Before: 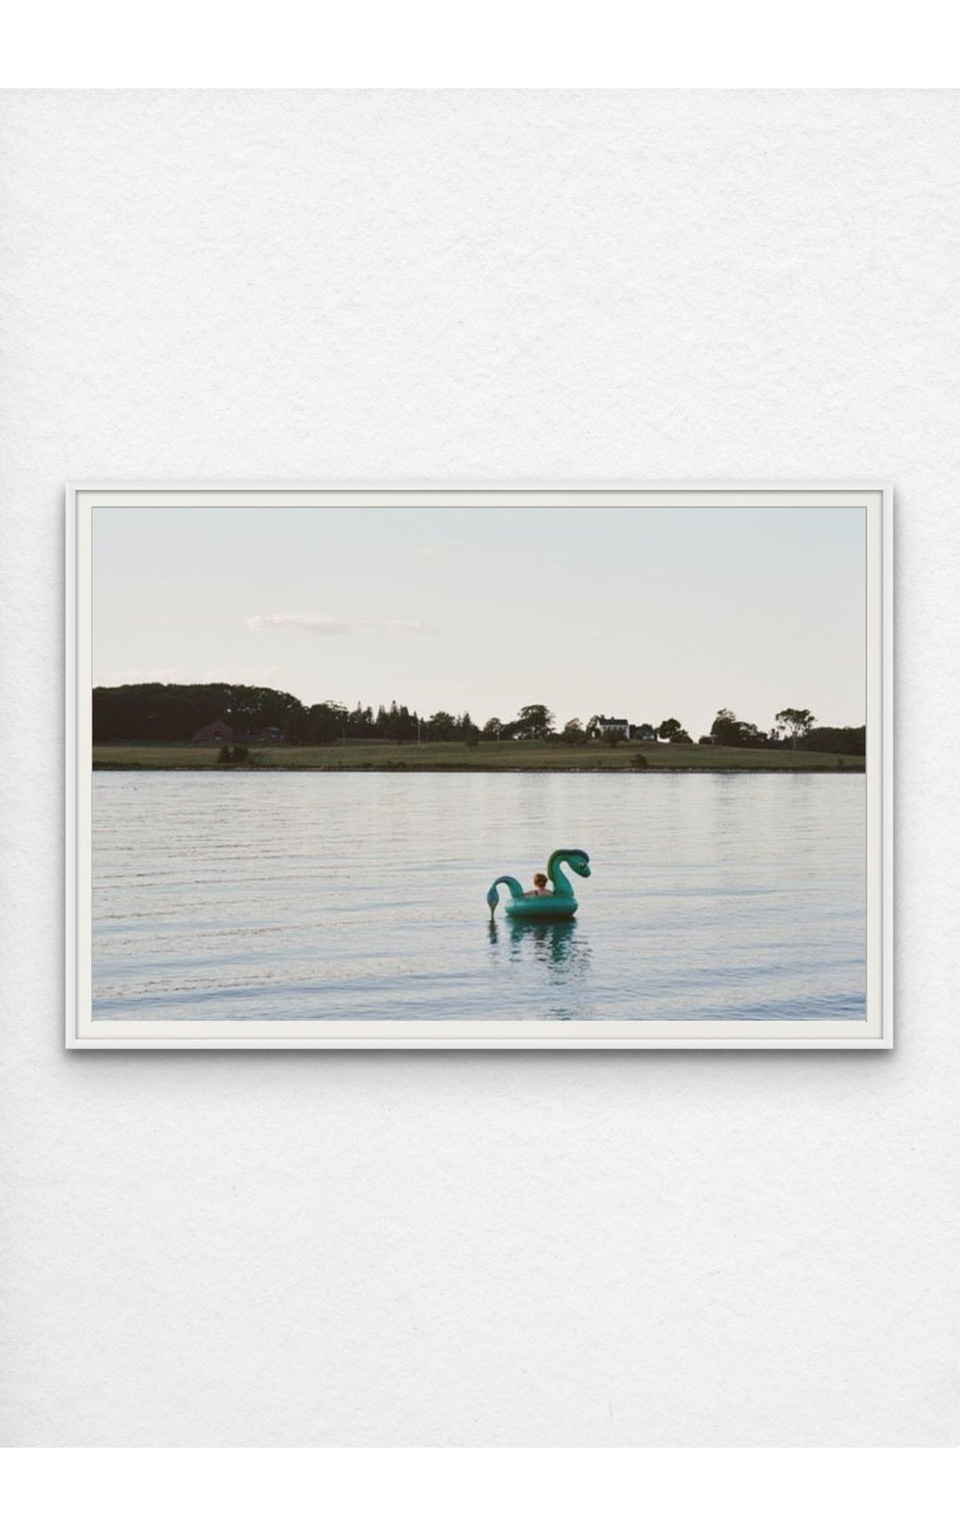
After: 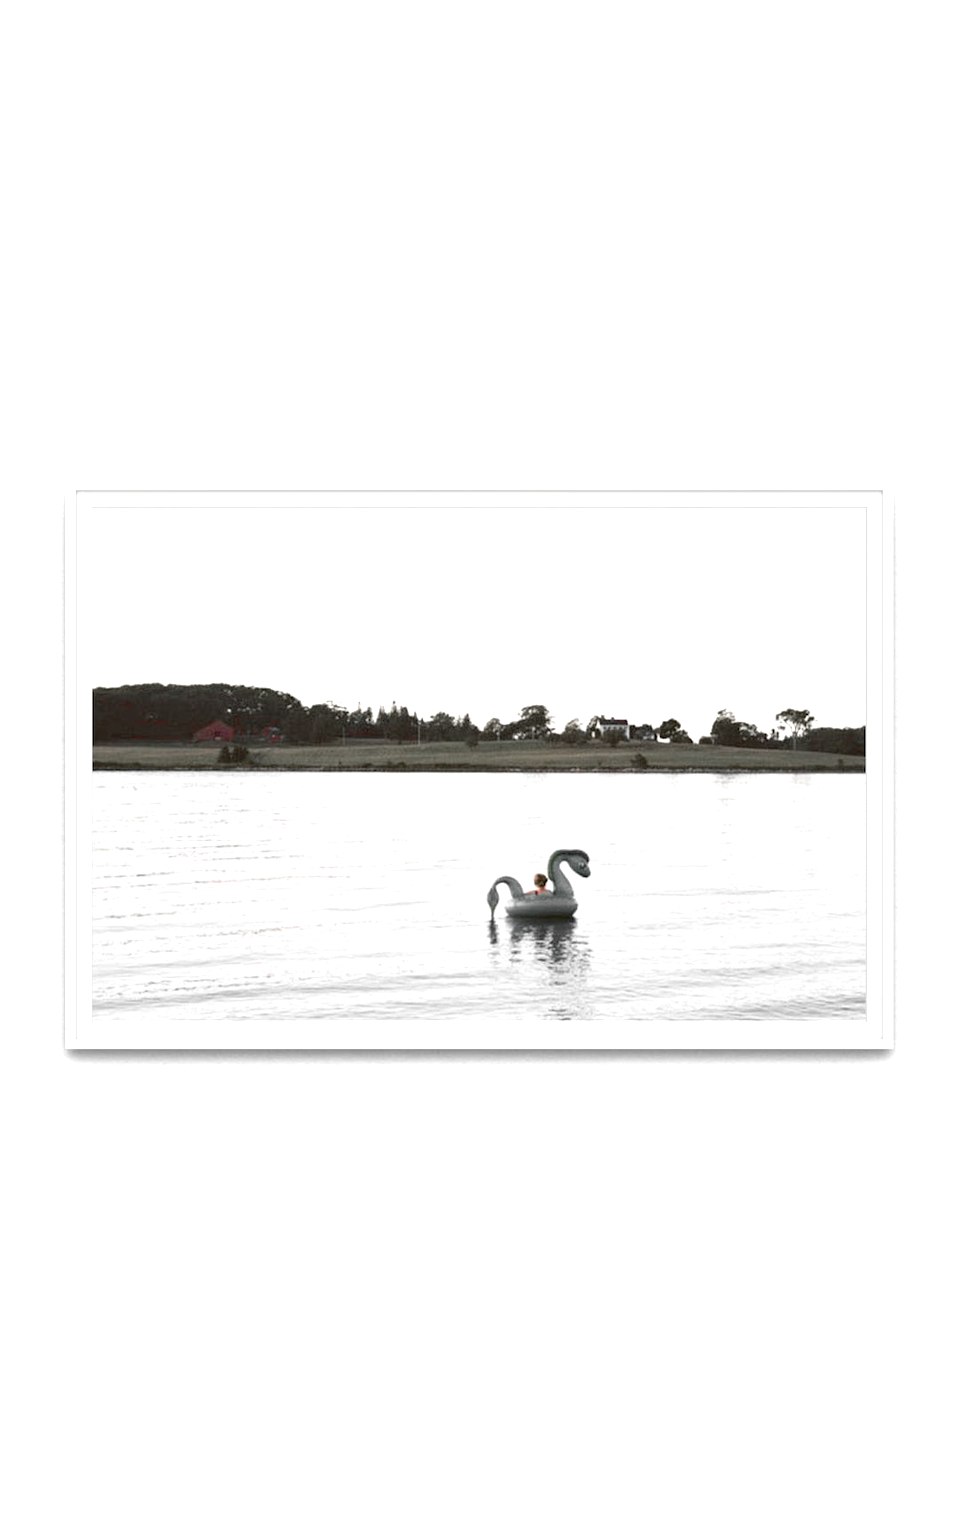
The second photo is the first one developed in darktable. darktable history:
exposure: black level correction 0.008, exposure 0.973 EV, compensate highlight preservation false
color zones: curves: ch1 [(0, 0.831) (0.08, 0.771) (0.157, 0.268) (0.241, 0.207) (0.562, -0.005) (0.714, -0.013) (0.876, 0.01) (1, 0.831)]
